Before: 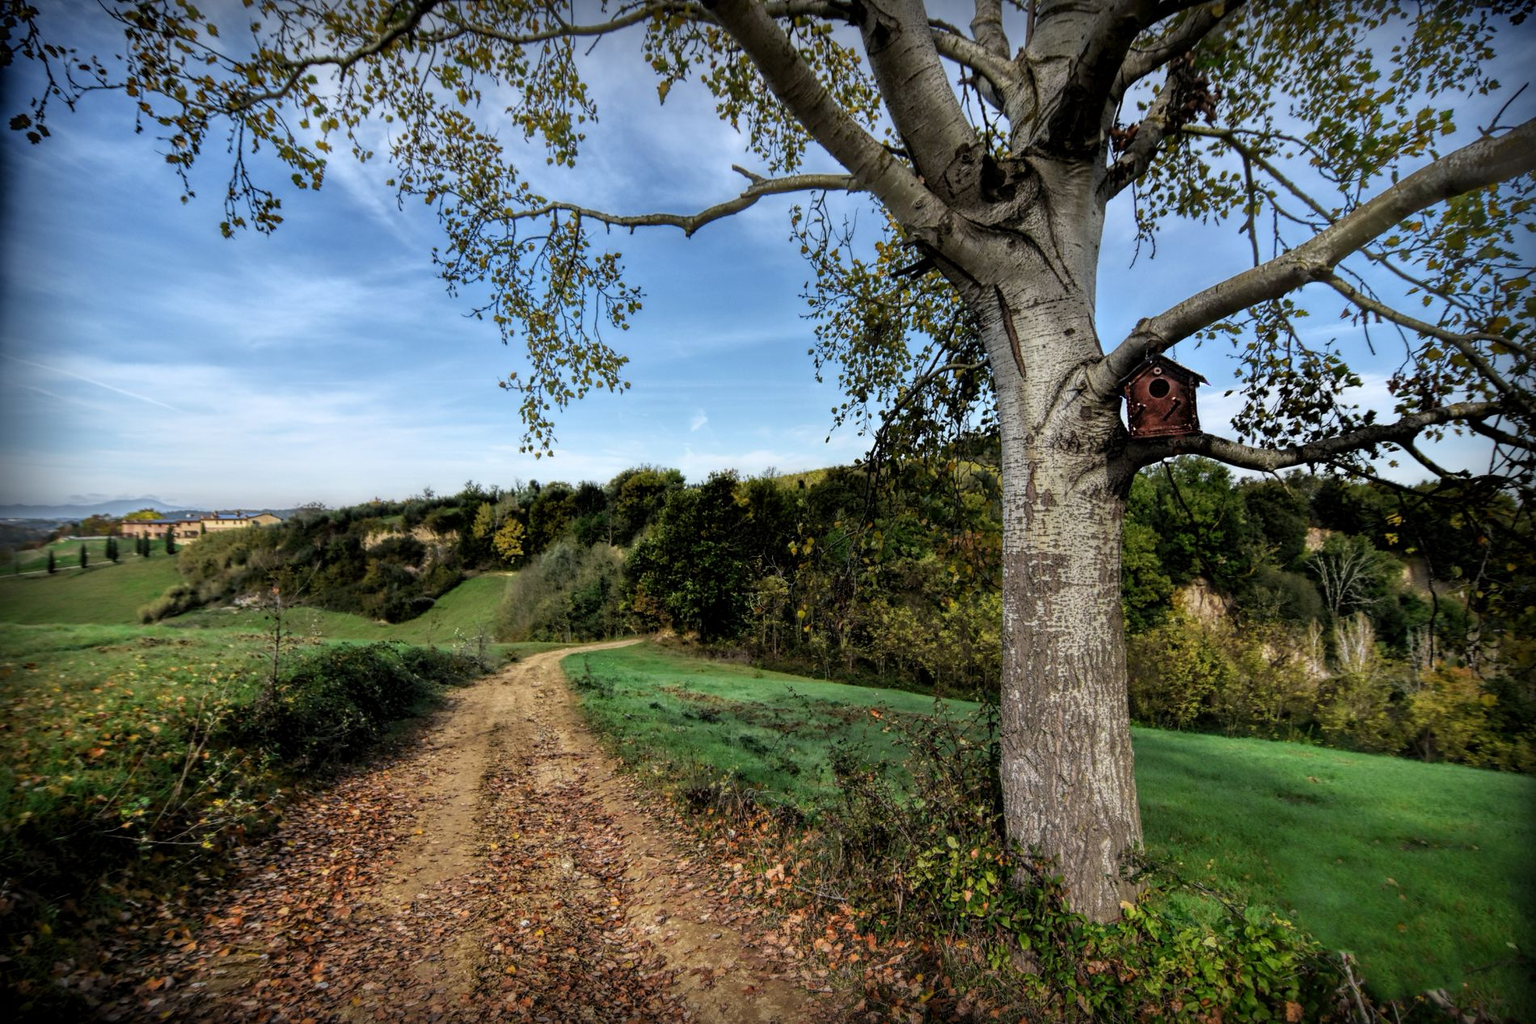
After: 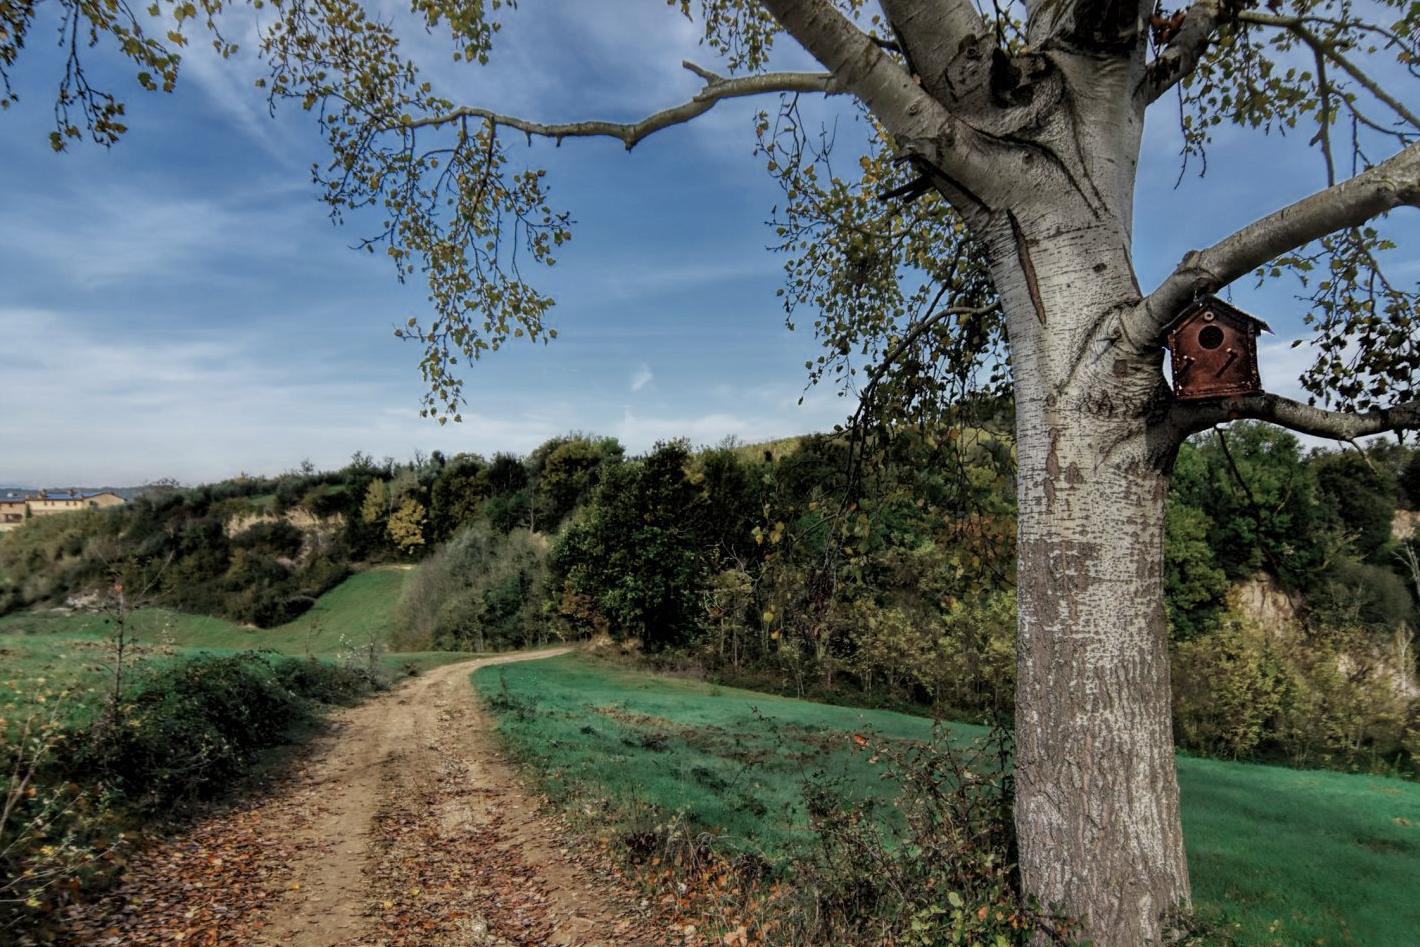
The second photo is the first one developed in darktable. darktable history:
color zones: curves: ch0 [(0, 0.5) (0.125, 0.4) (0.25, 0.5) (0.375, 0.4) (0.5, 0.4) (0.625, 0.35) (0.75, 0.35) (0.875, 0.5)]; ch1 [(0, 0.35) (0.125, 0.45) (0.25, 0.35) (0.375, 0.35) (0.5, 0.35) (0.625, 0.35) (0.75, 0.45) (0.875, 0.35)]; ch2 [(0, 0.6) (0.125, 0.5) (0.25, 0.5) (0.375, 0.6) (0.5, 0.6) (0.625, 0.5) (0.75, 0.5) (0.875, 0.5)]
color balance rgb: contrast -10%
crop and rotate: left 11.831%, top 11.346%, right 13.429%, bottom 13.899%
